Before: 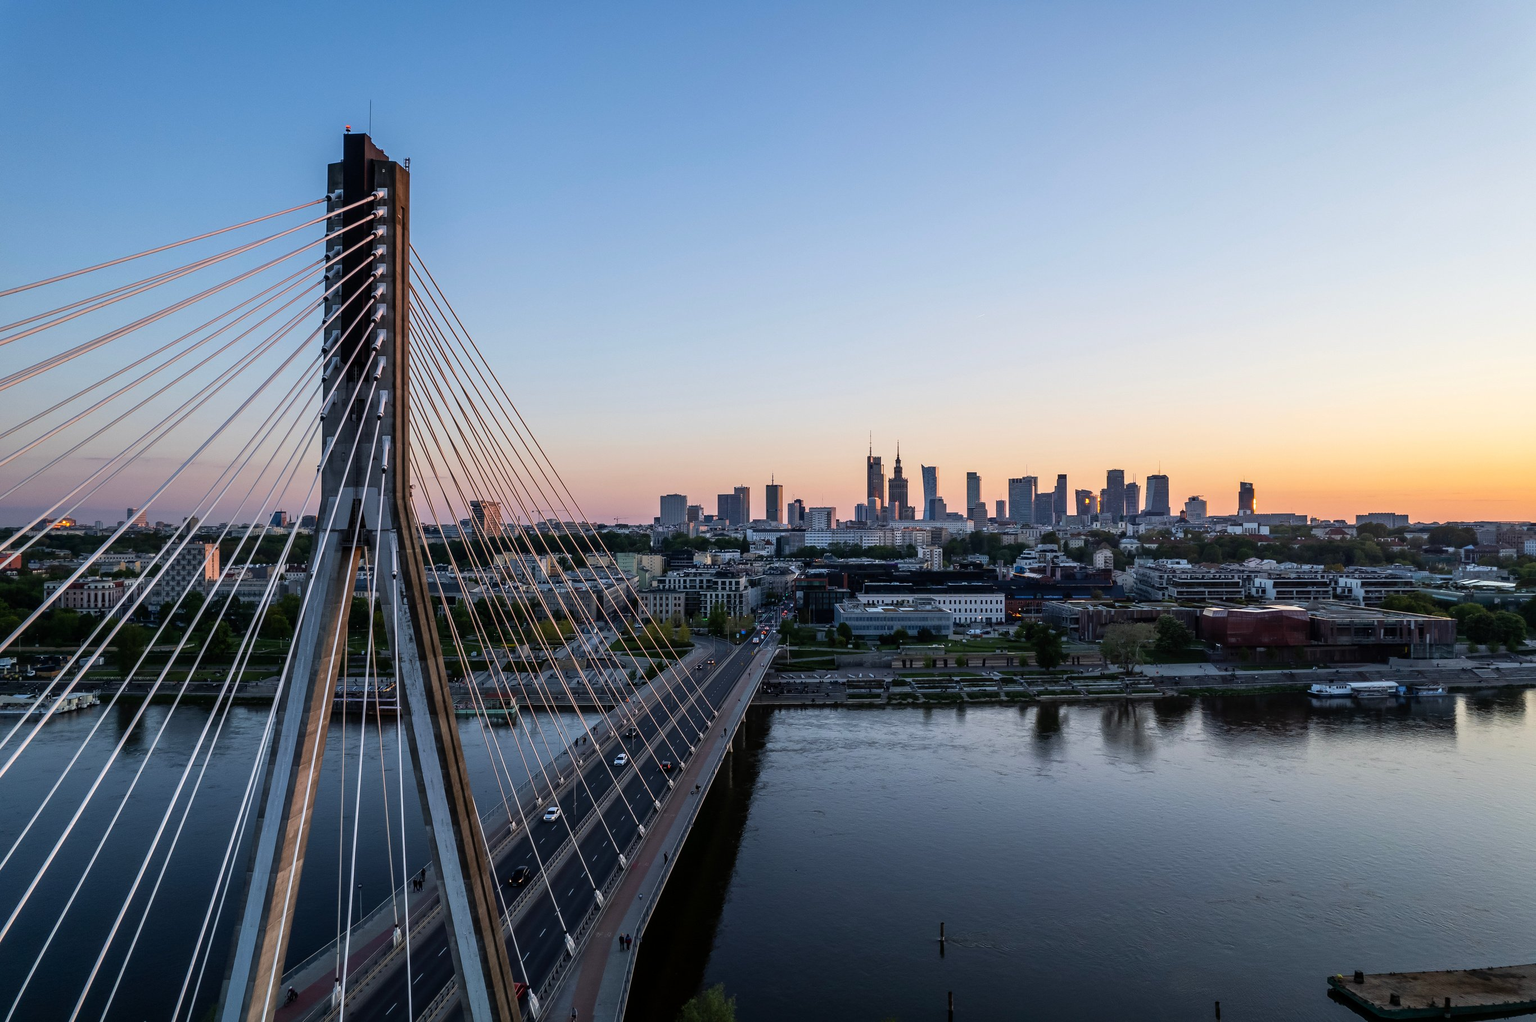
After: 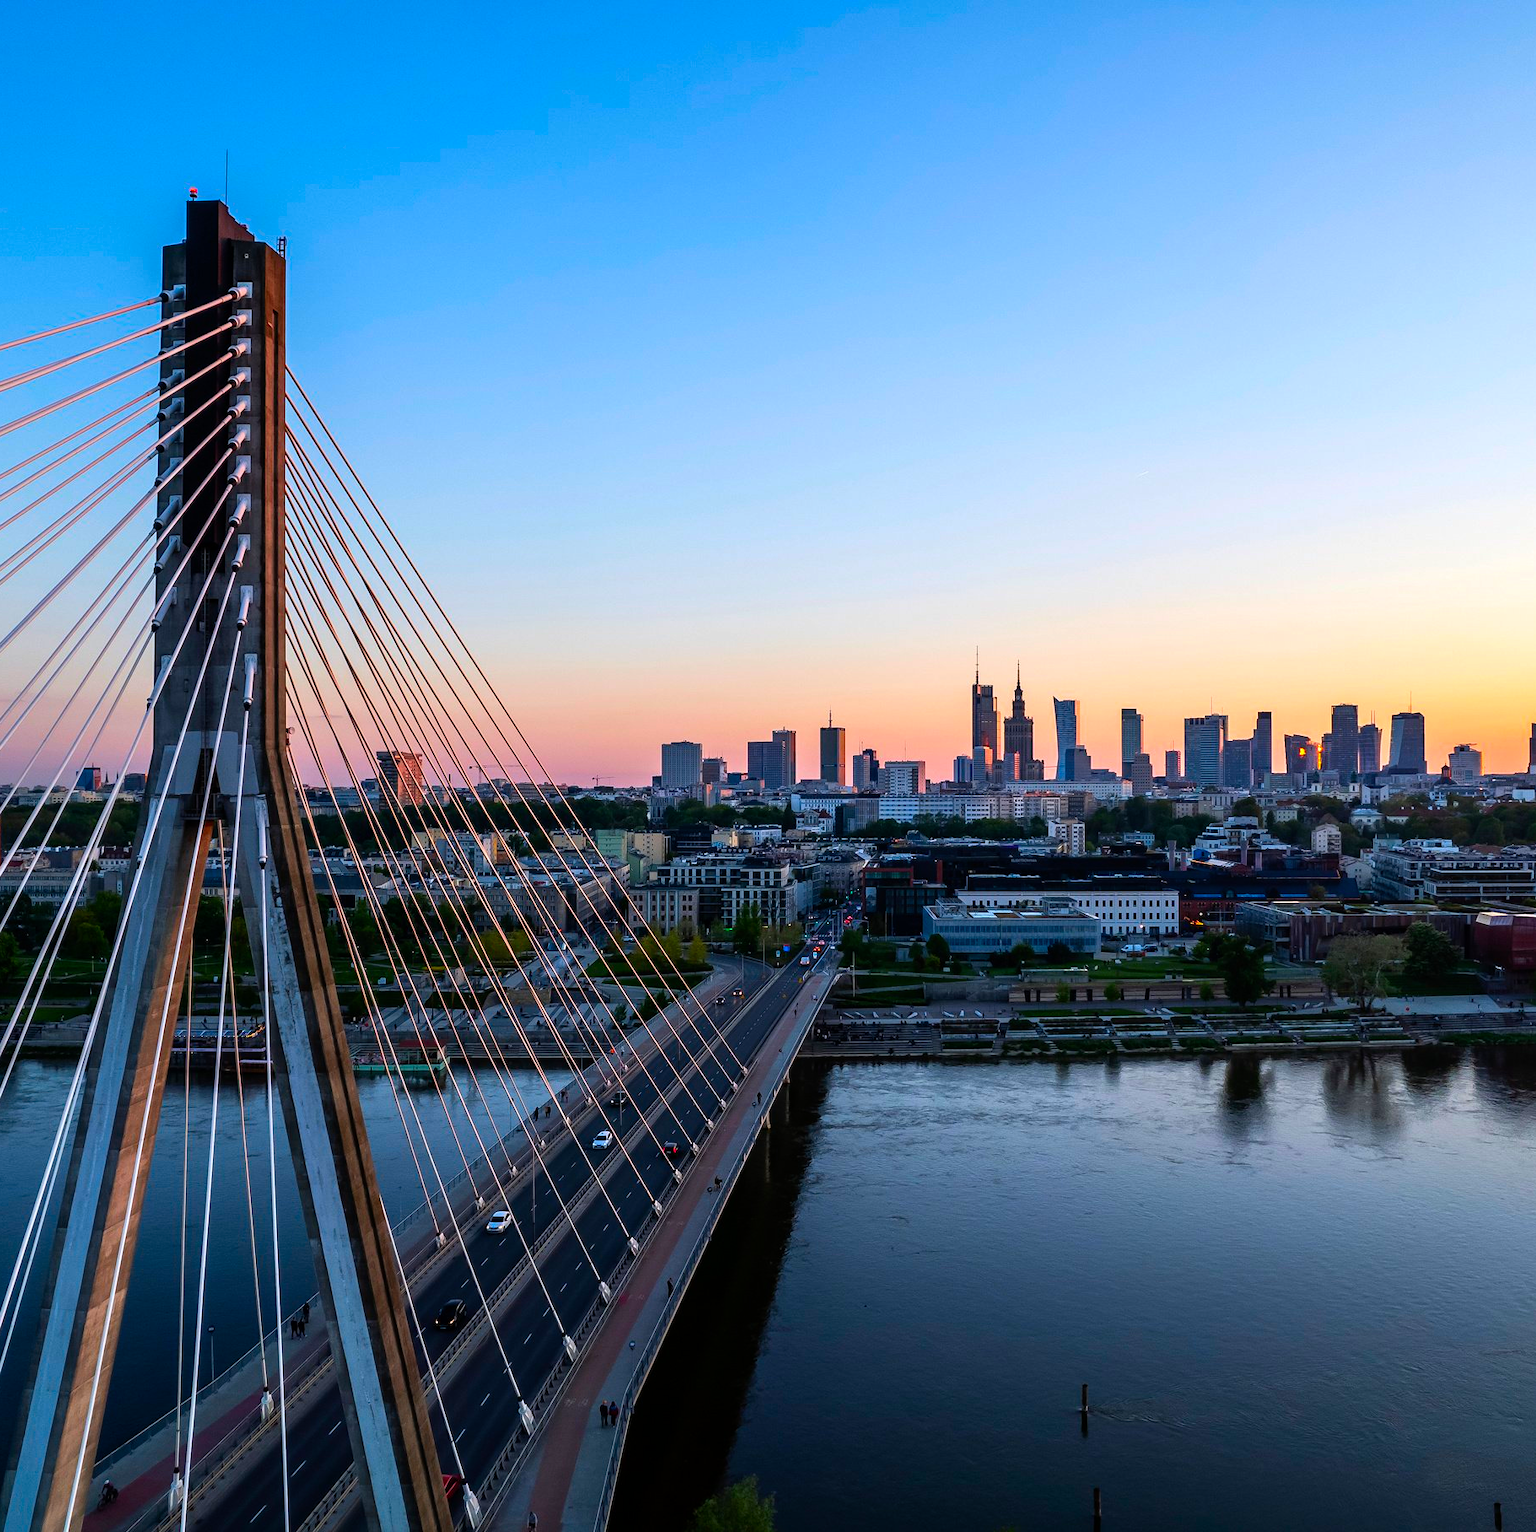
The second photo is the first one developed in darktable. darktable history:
color contrast: green-magenta contrast 1.69, blue-yellow contrast 1.49
color balance: contrast 10%
crop and rotate: left 14.292%, right 19.041%
